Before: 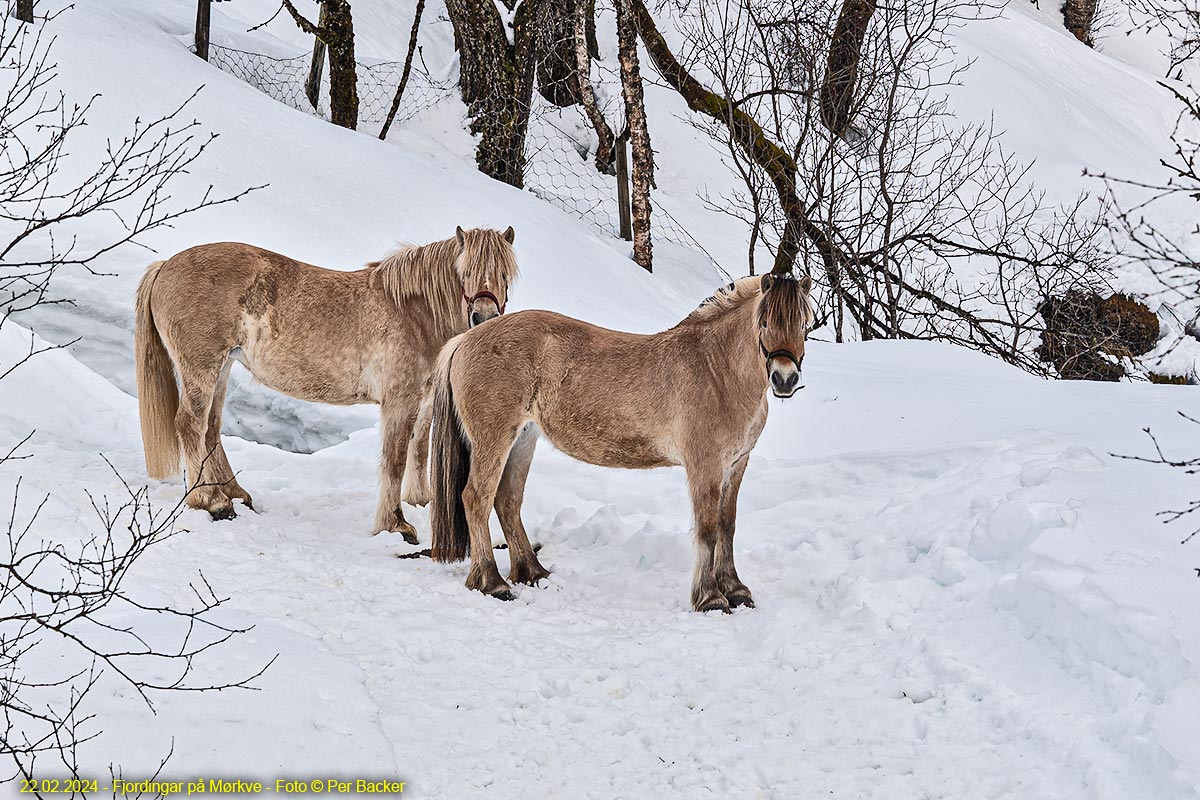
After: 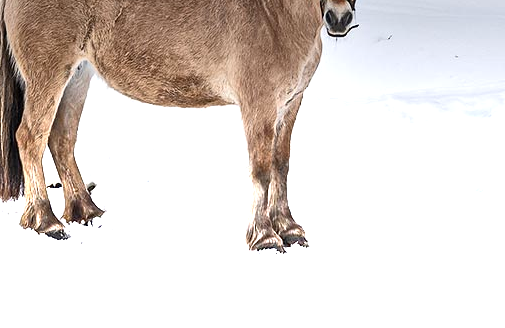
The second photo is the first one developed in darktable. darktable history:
graduated density: density -3.9 EV
crop: left 37.221%, top 45.169%, right 20.63%, bottom 13.777%
